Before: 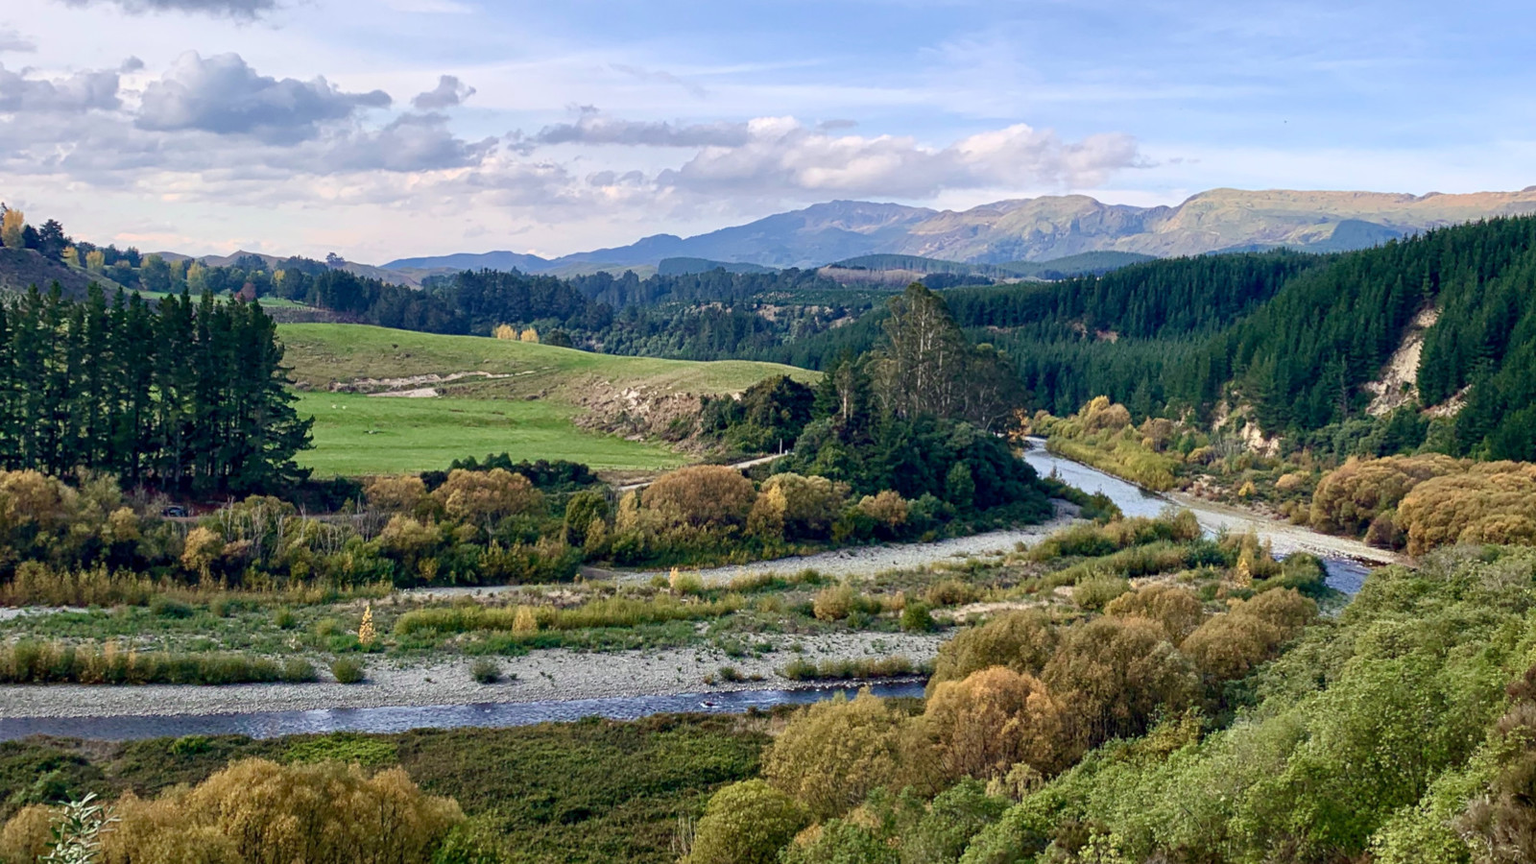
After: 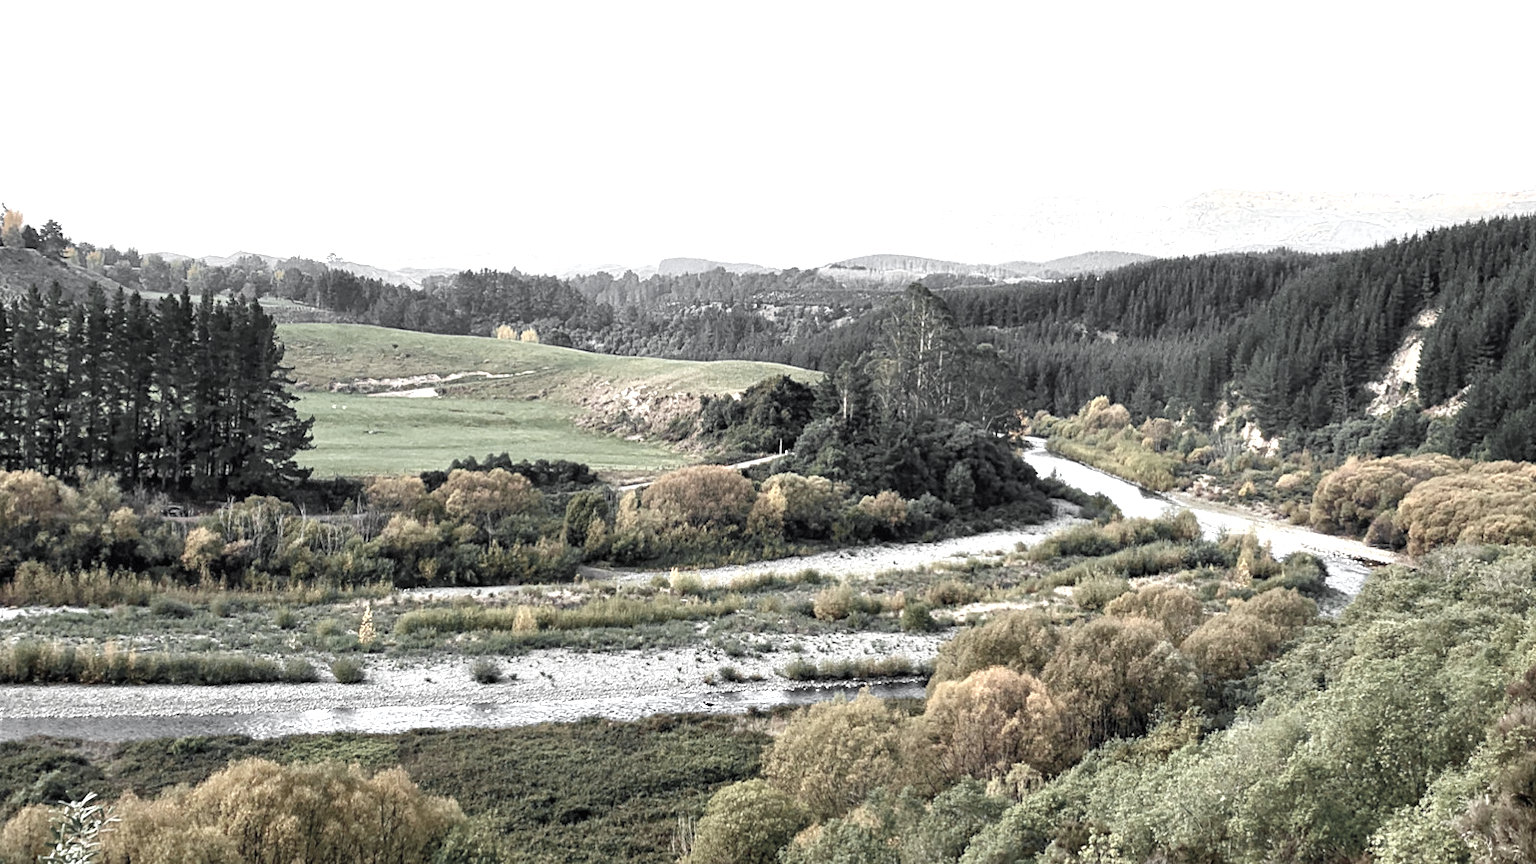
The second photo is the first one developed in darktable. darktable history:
color zones: curves: ch0 [(0, 0.613) (0.01, 0.613) (0.245, 0.448) (0.498, 0.529) (0.642, 0.665) (0.879, 0.777) (0.99, 0.613)]; ch1 [(0, 0.035) (0.121, 0.189) (0.259, 0.197) (0.415, 0.061) (0.589, 0.022) (0.732, 0.022) (0.857, 0.026) (0.991, 0.053)]
exposure: black level correction 0, exposure 1.106 EV, compensate highlight preservation false
